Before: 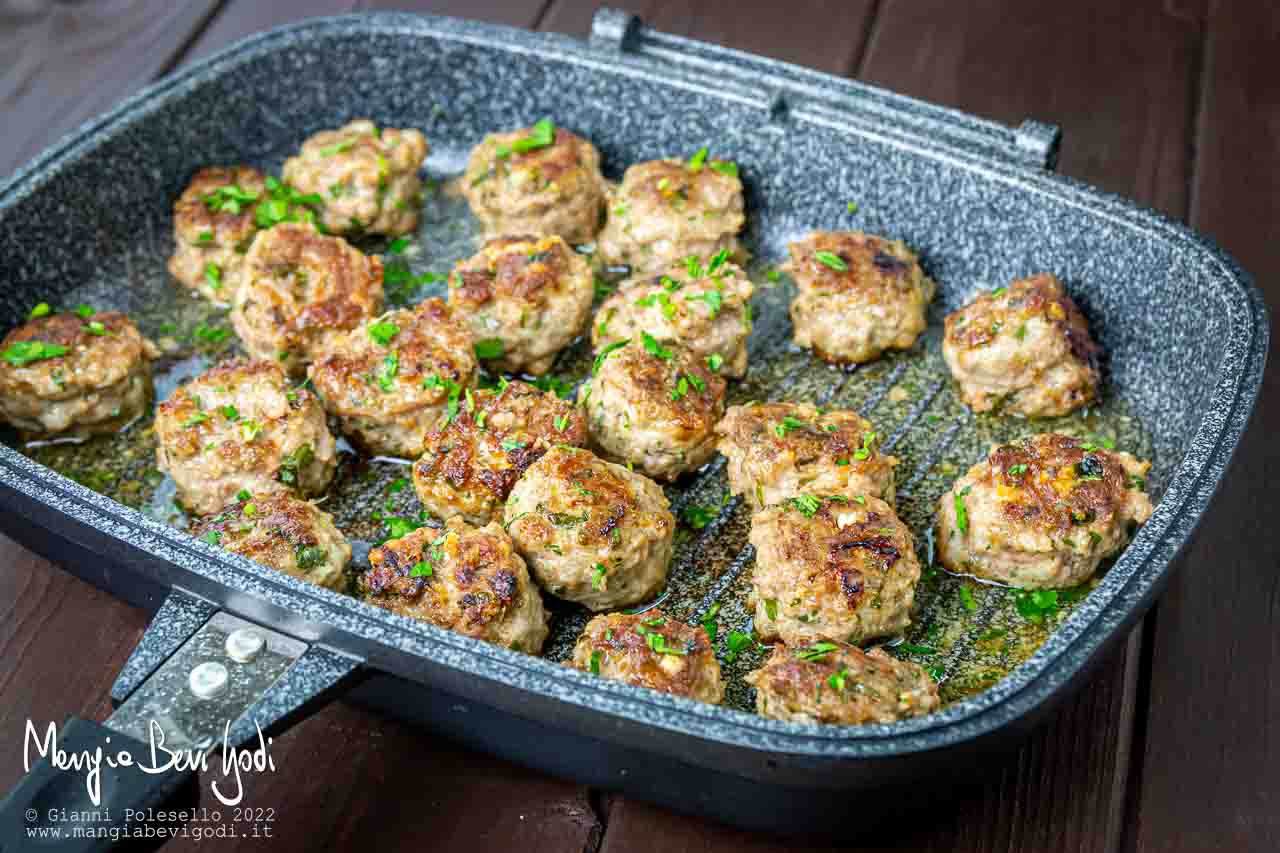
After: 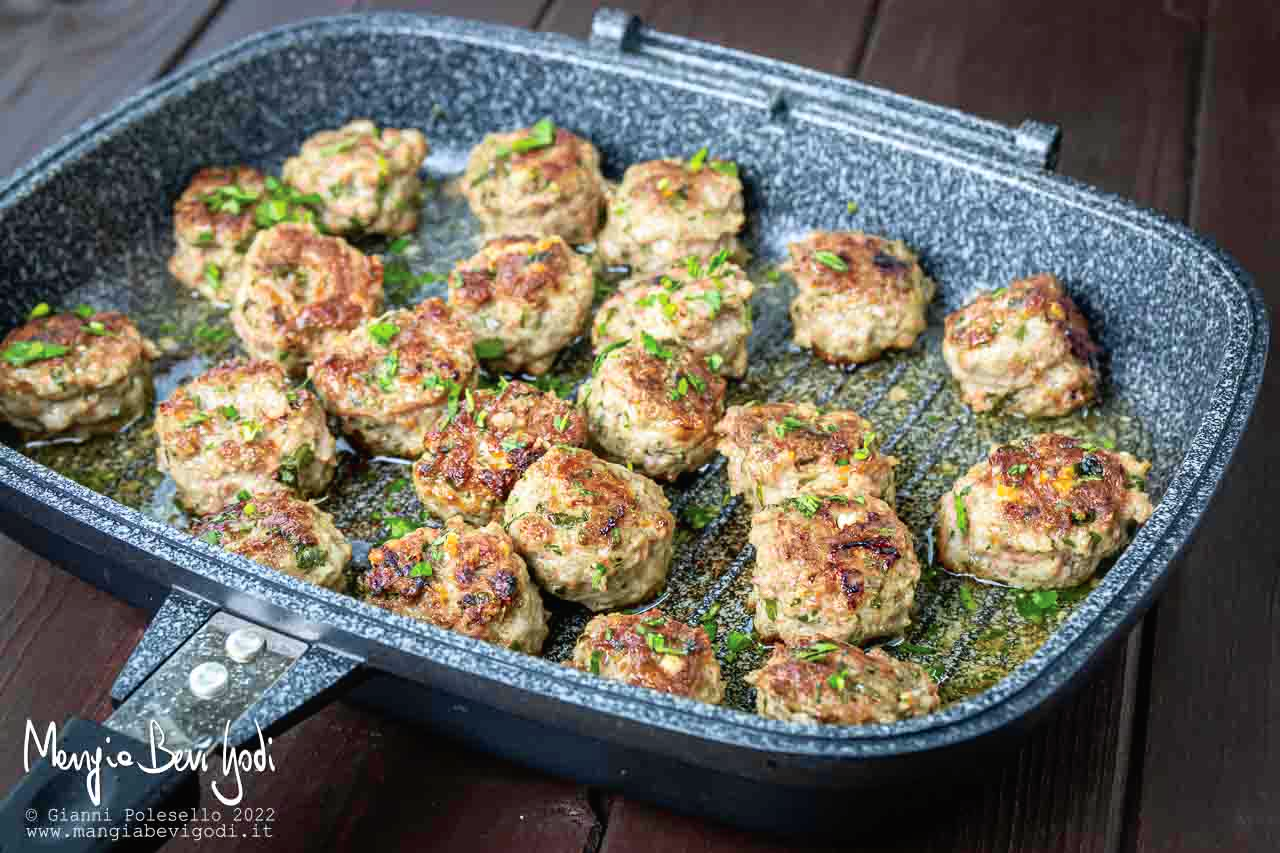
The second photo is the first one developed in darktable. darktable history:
tone curve: curves: ch0 [(0, 0.012) (0.056, 0.046) (0.218, 0.213) (0.606, 0.62) (0.82, 0.846) (1, 1)]; ch1 [(0, 0) (0.226, 0.261) (0.403, 0.437) (0.469, 0.472) (0.495, 0.499) (0.514, 0.504) (0.545, 0.555) (0.59, 0.598) (0.714, 0.733) (1, 1)]; ch2 [(0, 0) (0.269, 0.299) (0.459, 0.45) (0.498, 0.499) (0.523, 0.512) (0.568, 0.558) (0.634, 0.617) (0.702, 0.662) (0.781, 0.775) (1, 1)], color space Lab, independent channels, preserve colors none
